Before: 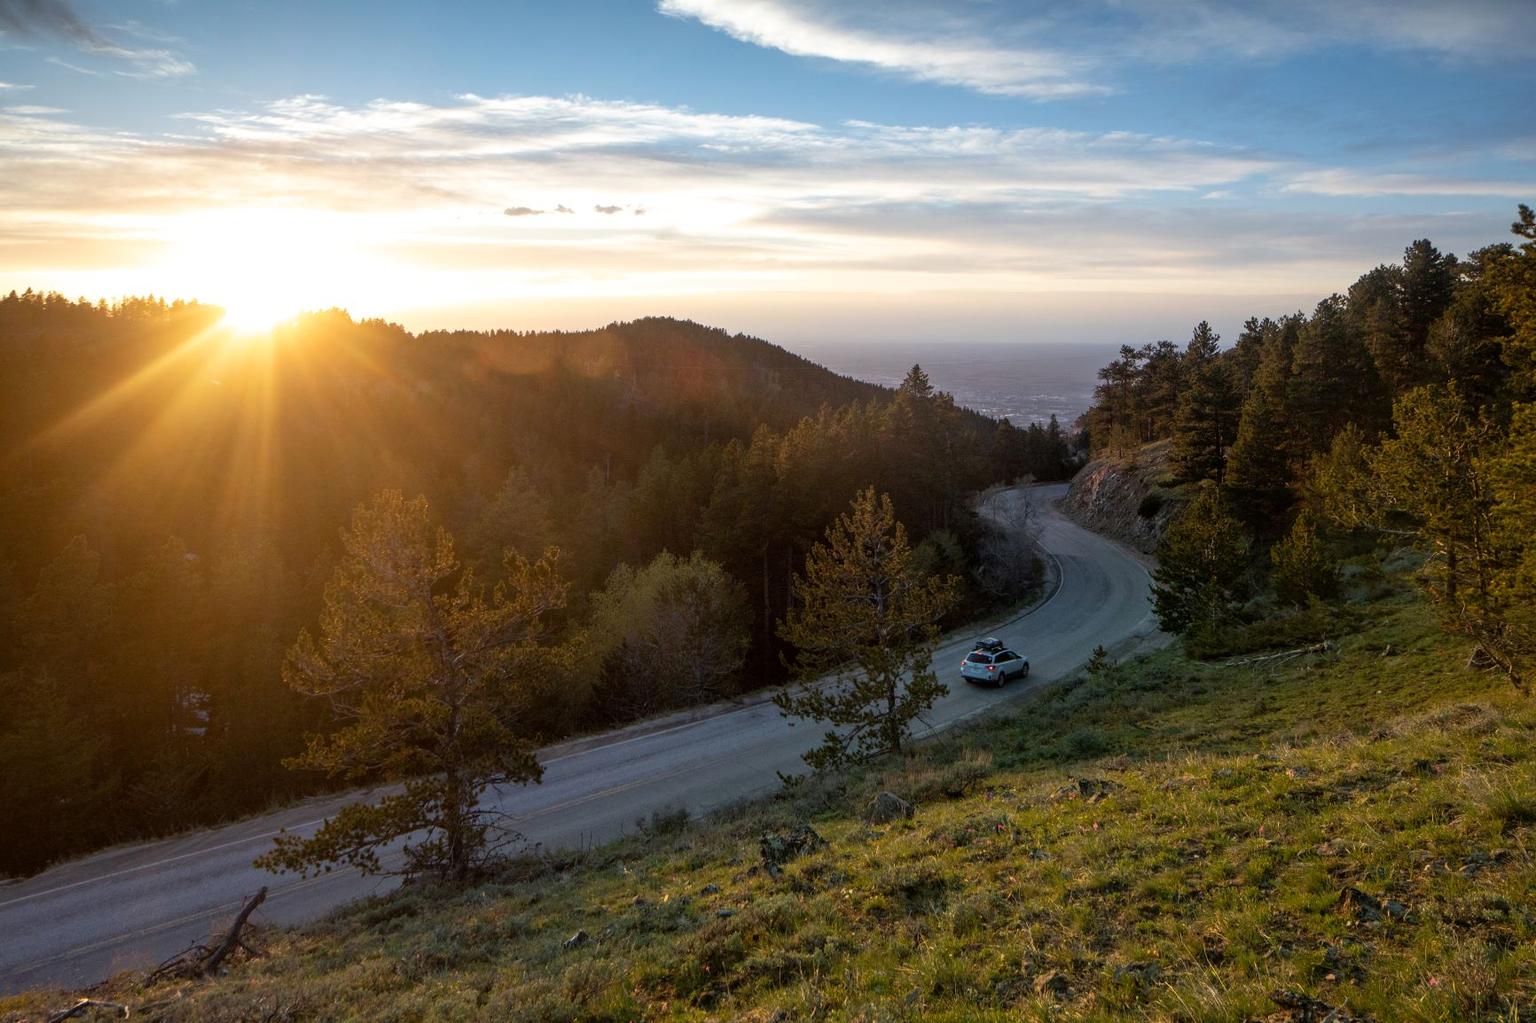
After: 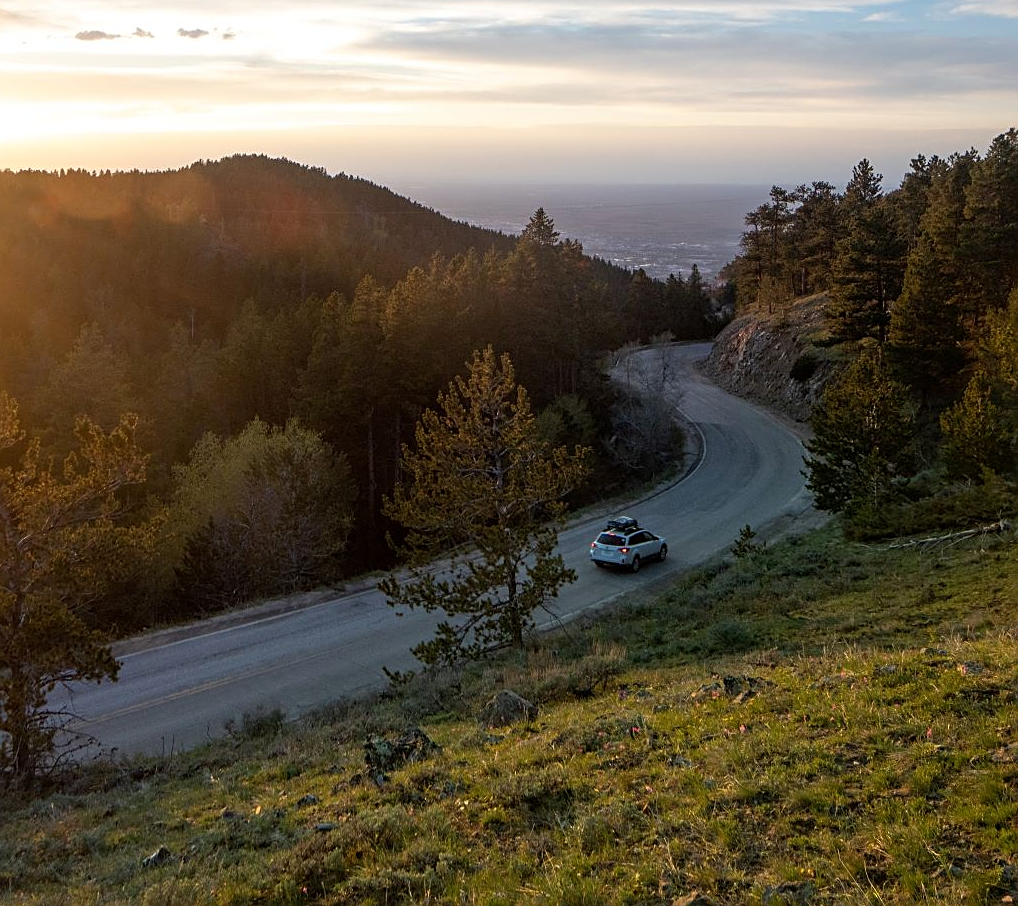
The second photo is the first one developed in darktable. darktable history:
crop and rotate: left 28.505%, top 17.639%, right 12.683%, bottom 3.814%
sharpen: on, module defaults
